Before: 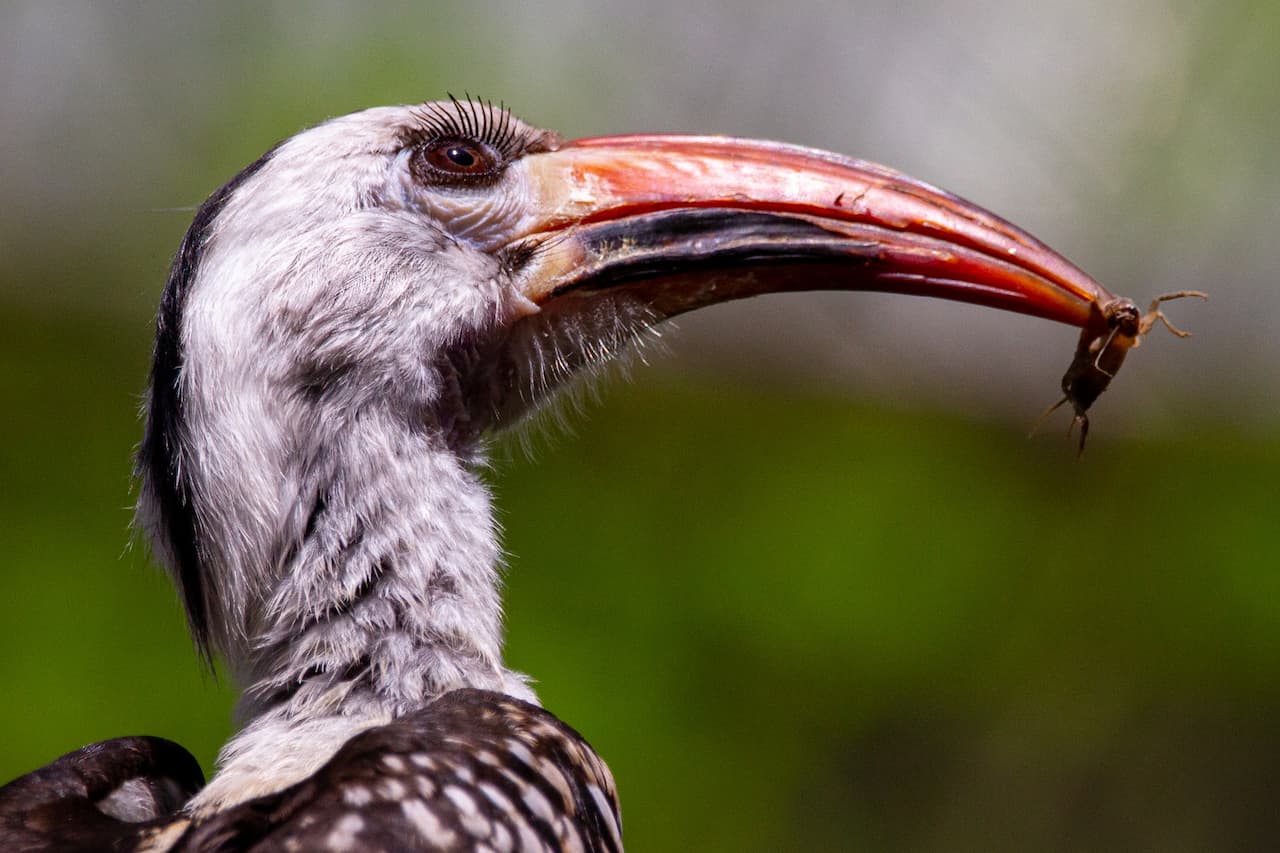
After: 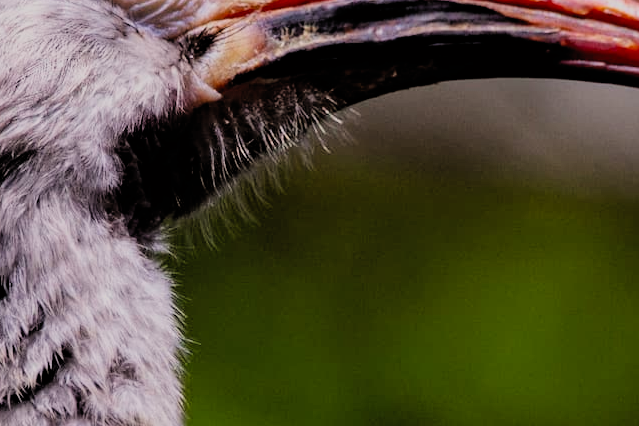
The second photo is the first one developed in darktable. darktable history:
crop: left 25%, top 25%, right 25%, bottom 25%
color correction: highlights b* 3
filmic rgb: black relative exposure -4.58 EV, white relative exposure 4.8 EV, threshold 3 EV, hardness 2.36, latitude 36.07%, contrast 1.048, highlights saturation mix 1.32%, shadows ↔ highlights balance 1.25%, color science v4 (2020), enable highlight reconstruction true
